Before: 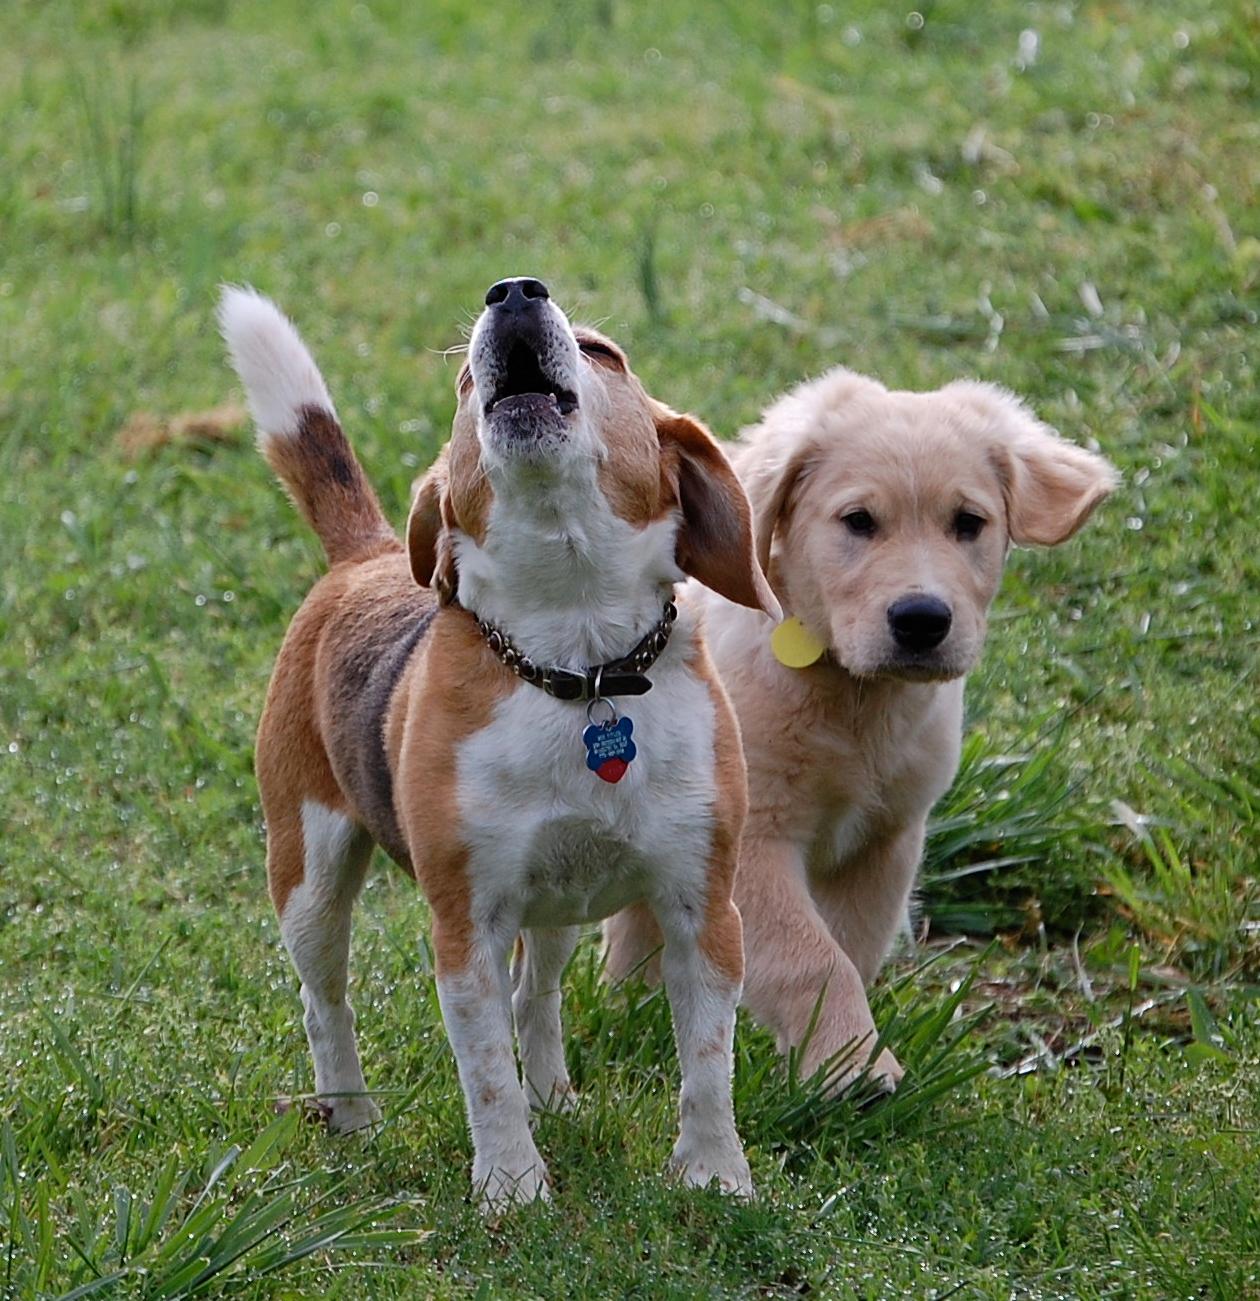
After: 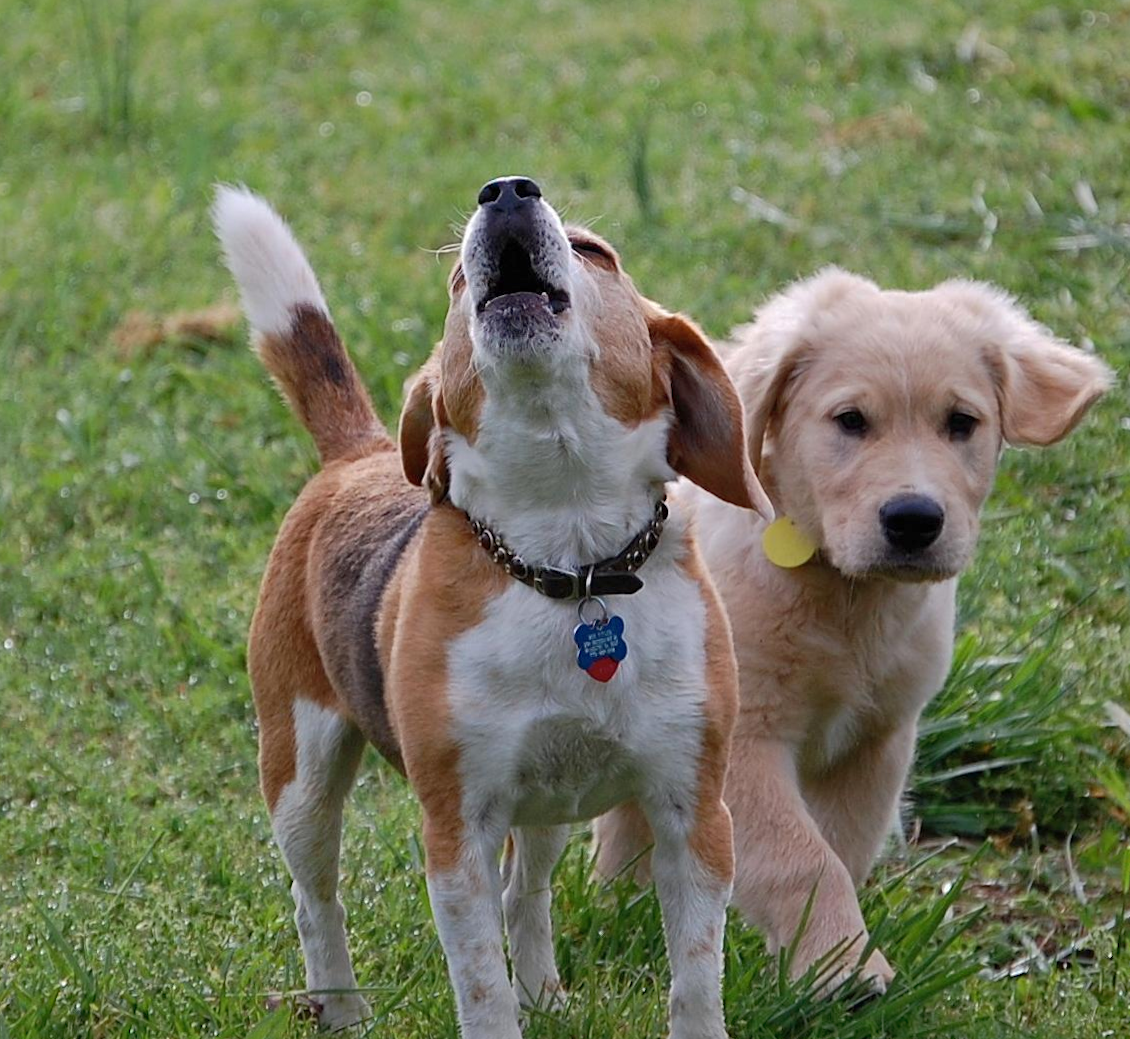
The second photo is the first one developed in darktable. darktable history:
crop: top 7.49%, right 9.717%, bottom 11.943%
rotate and perspective: rotation 0.192°, lens shift (horizontal) -0.015, crop left 0.005, crop right 0.996, crop top 0.006, crop bottom 0.99
shadows and highlights: on, module defaults
